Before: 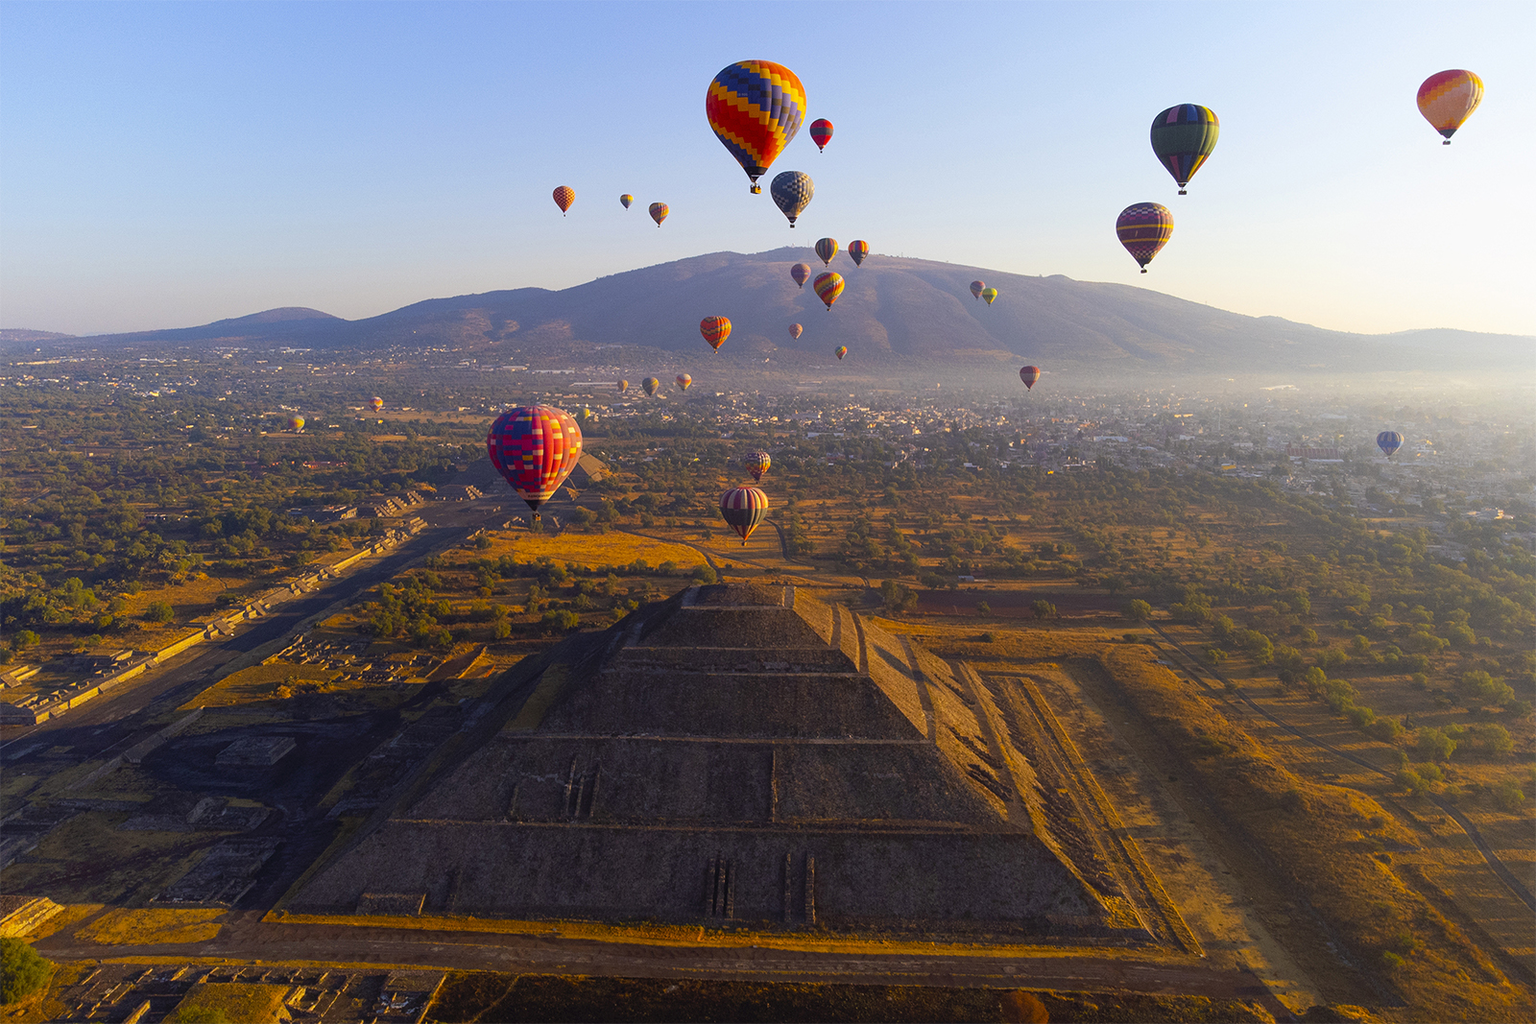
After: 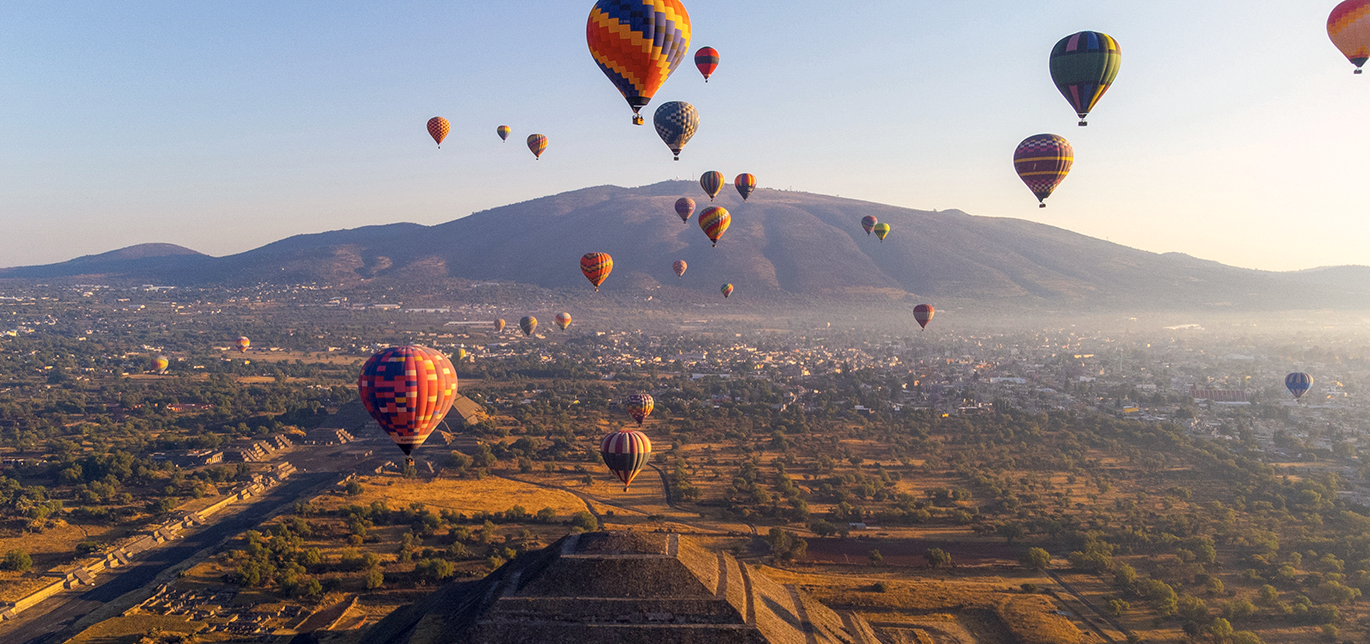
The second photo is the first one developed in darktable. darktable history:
crop and rotate: left 9.345%, top 7.22%, right 4.982%, bottom 32.331%
shadows and highlights: shadows 20.55, highlights -20.99, soften with gaussian
color correction: highlights a* 2.75, highlights b* 5, shadows a* -2.04, shadows b* -4.84, saturation 0.8
local contrast: on, module defaults
